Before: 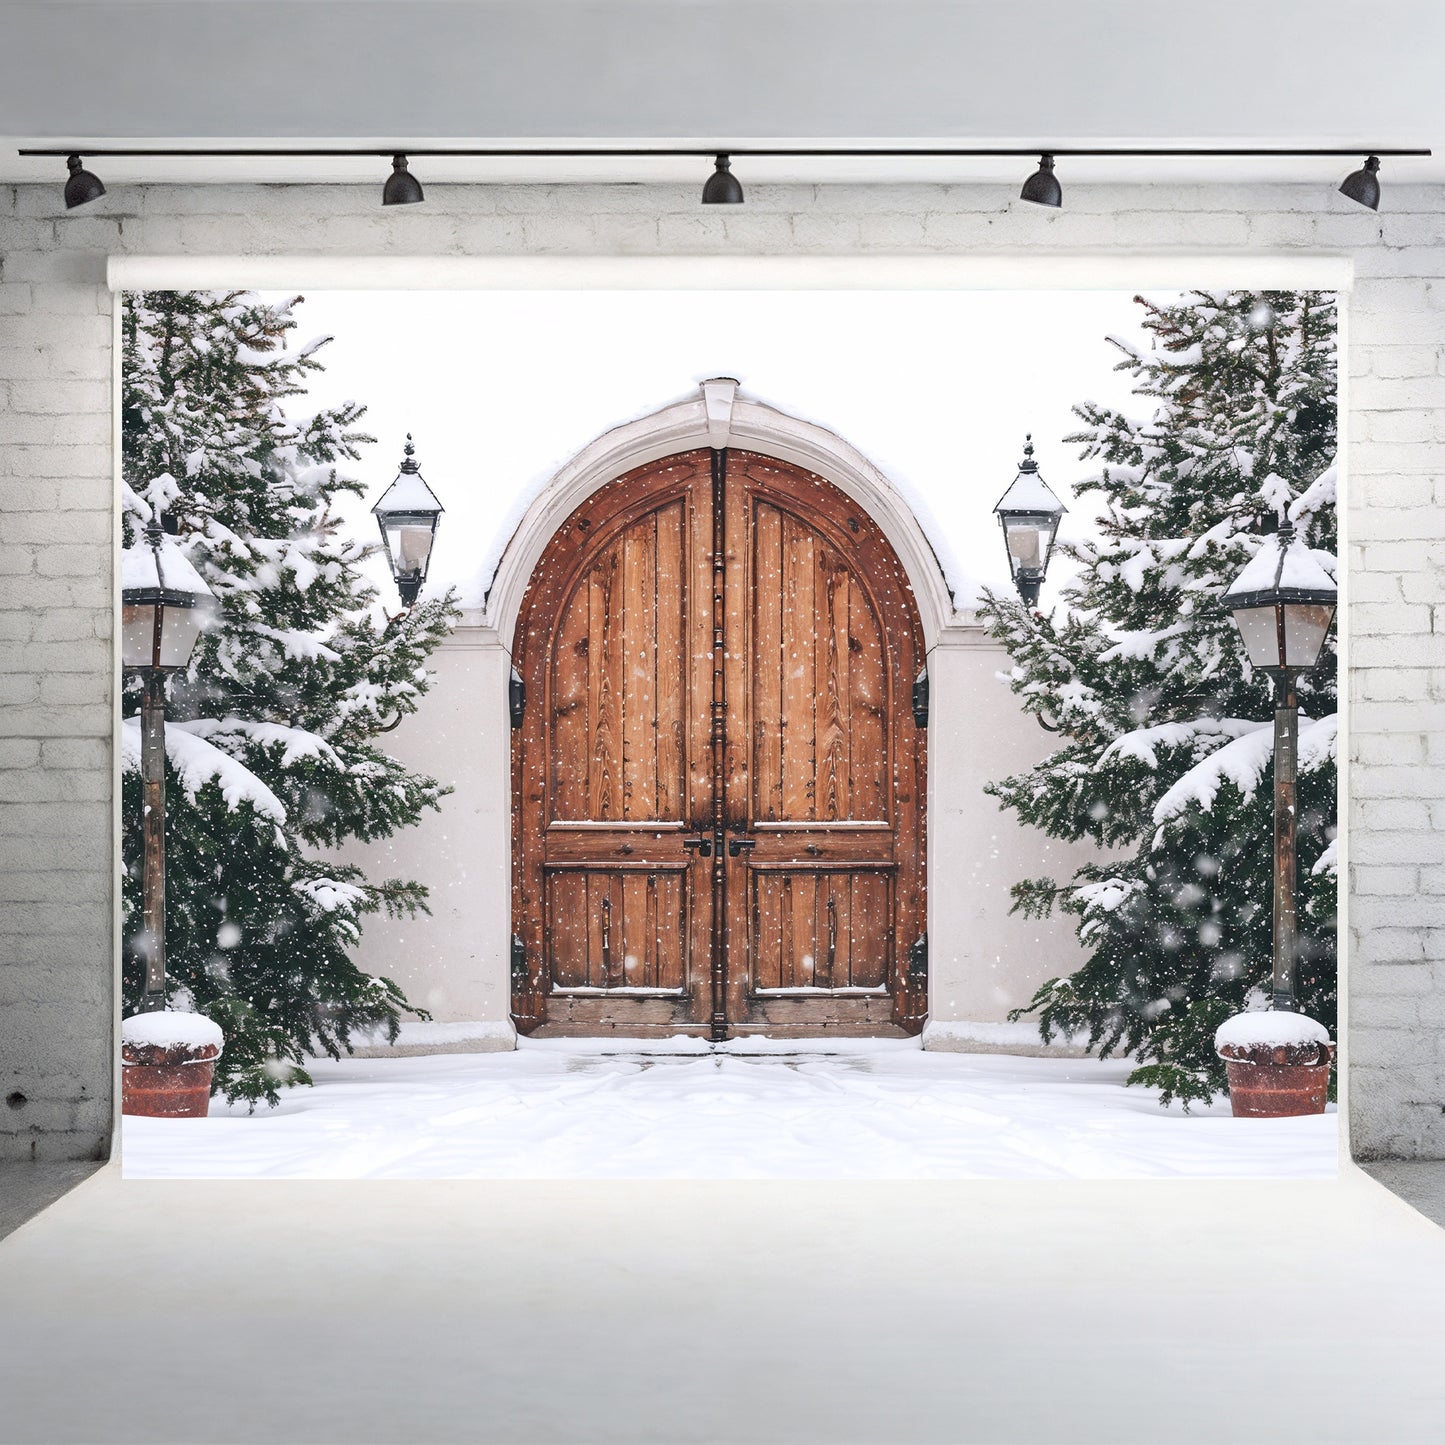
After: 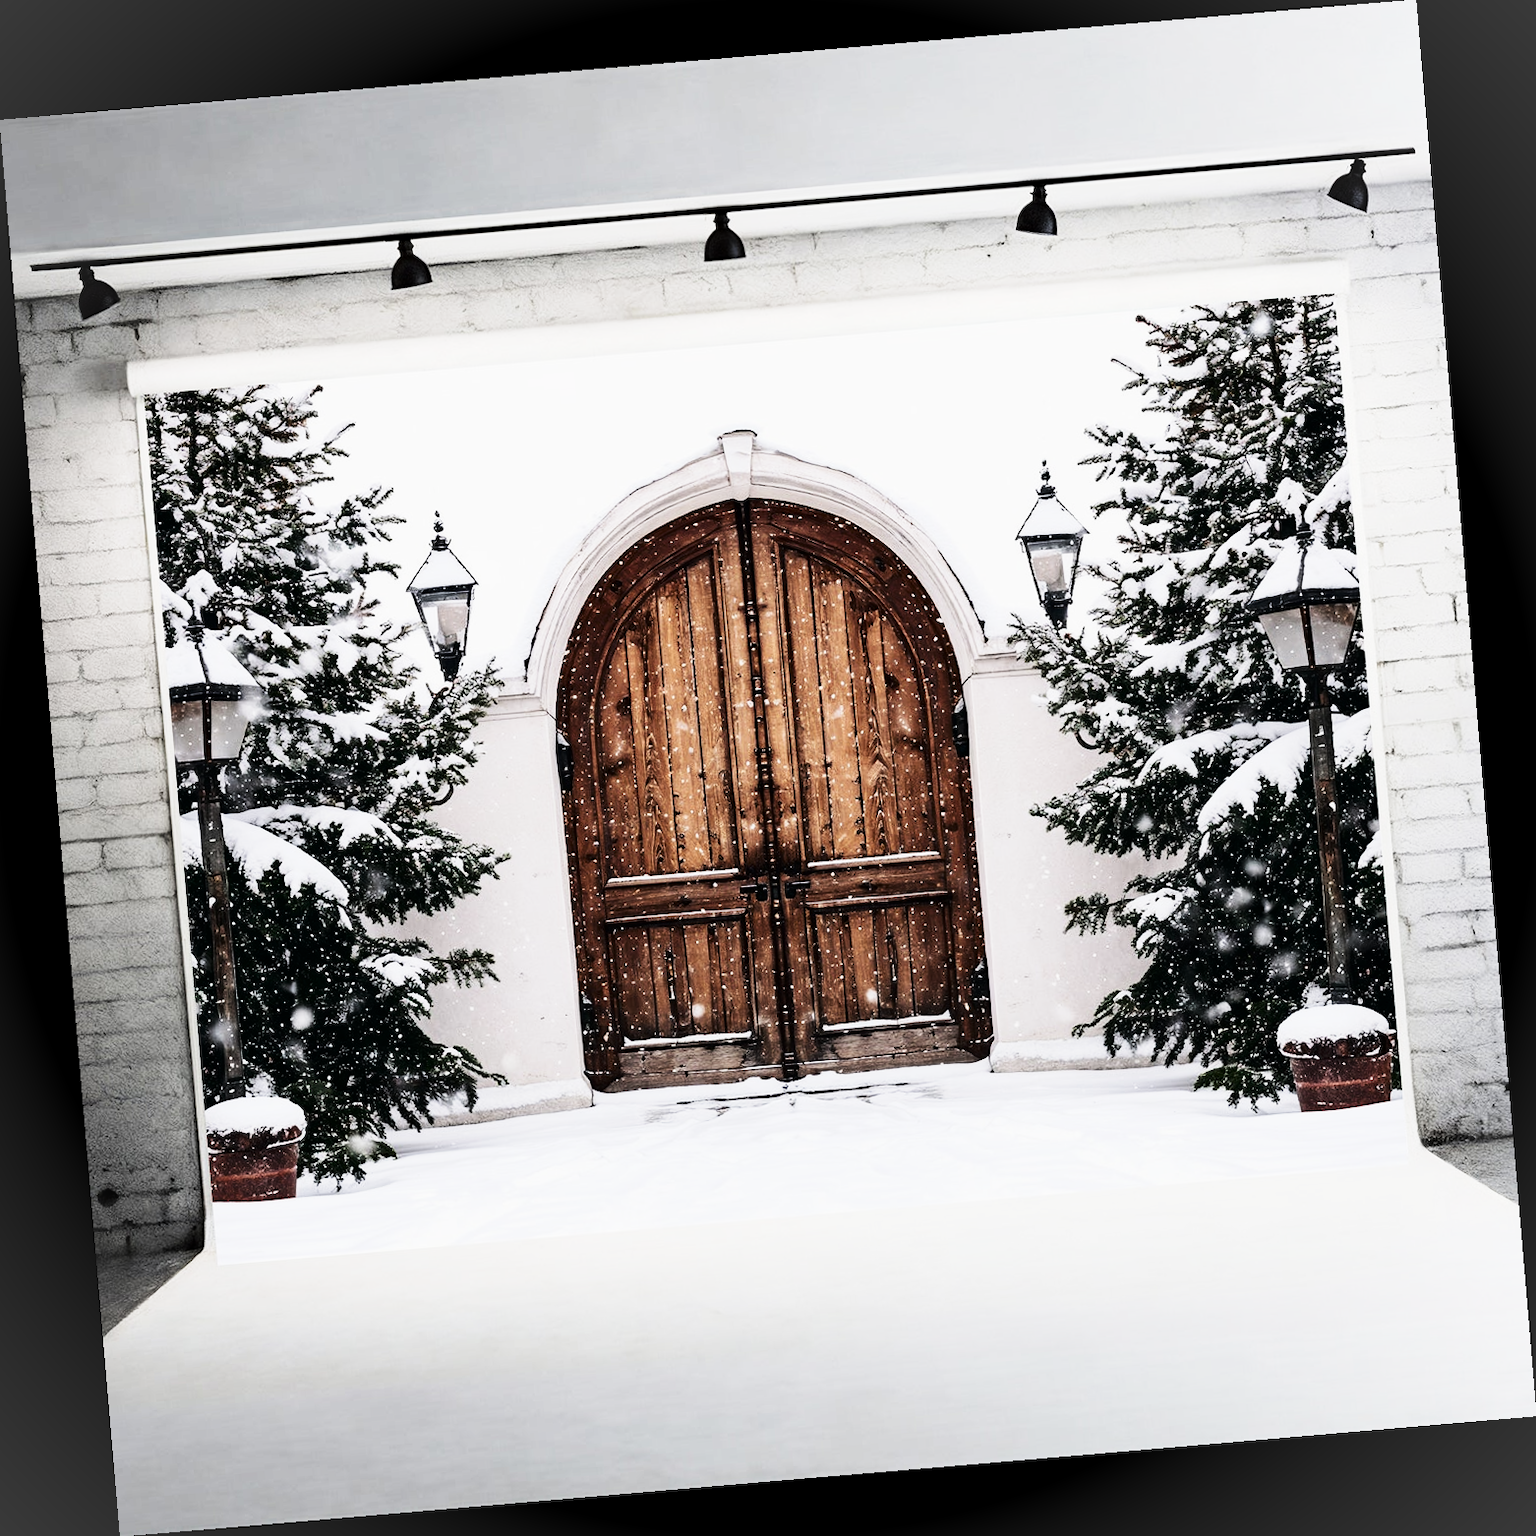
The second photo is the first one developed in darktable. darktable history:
levels: mode automatic, black 8.58%, gray 59.42%, levels [0, 0.445, 1]
rotate and perspective: rotation -4.86°, automatic cropping off
vignetting: fall-off start 100%, brightness 0.05, saturation 0
contrast brightness saturation: contrast 0.24, brightness -0.24, saturation 0.14
base curve: curves: ch0 [(0, 0) (0.088, 0.125) (0.176, 0.251) (0.354, 0.501) (0.613, 0.749) (1, 0.877)], preserve colors none
